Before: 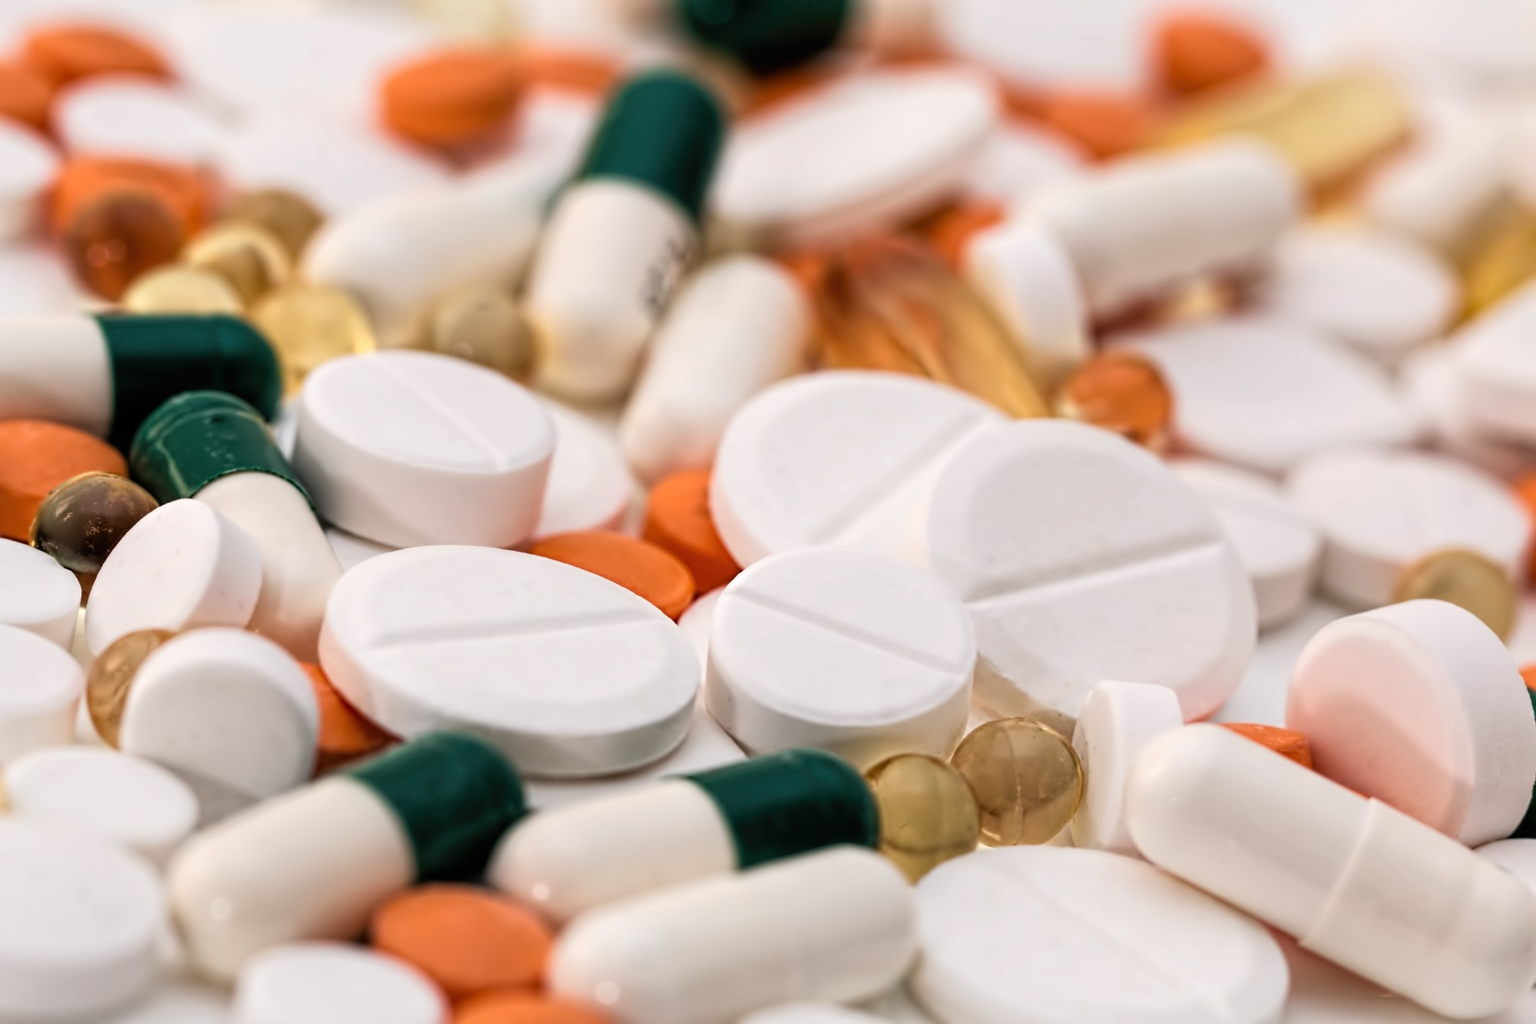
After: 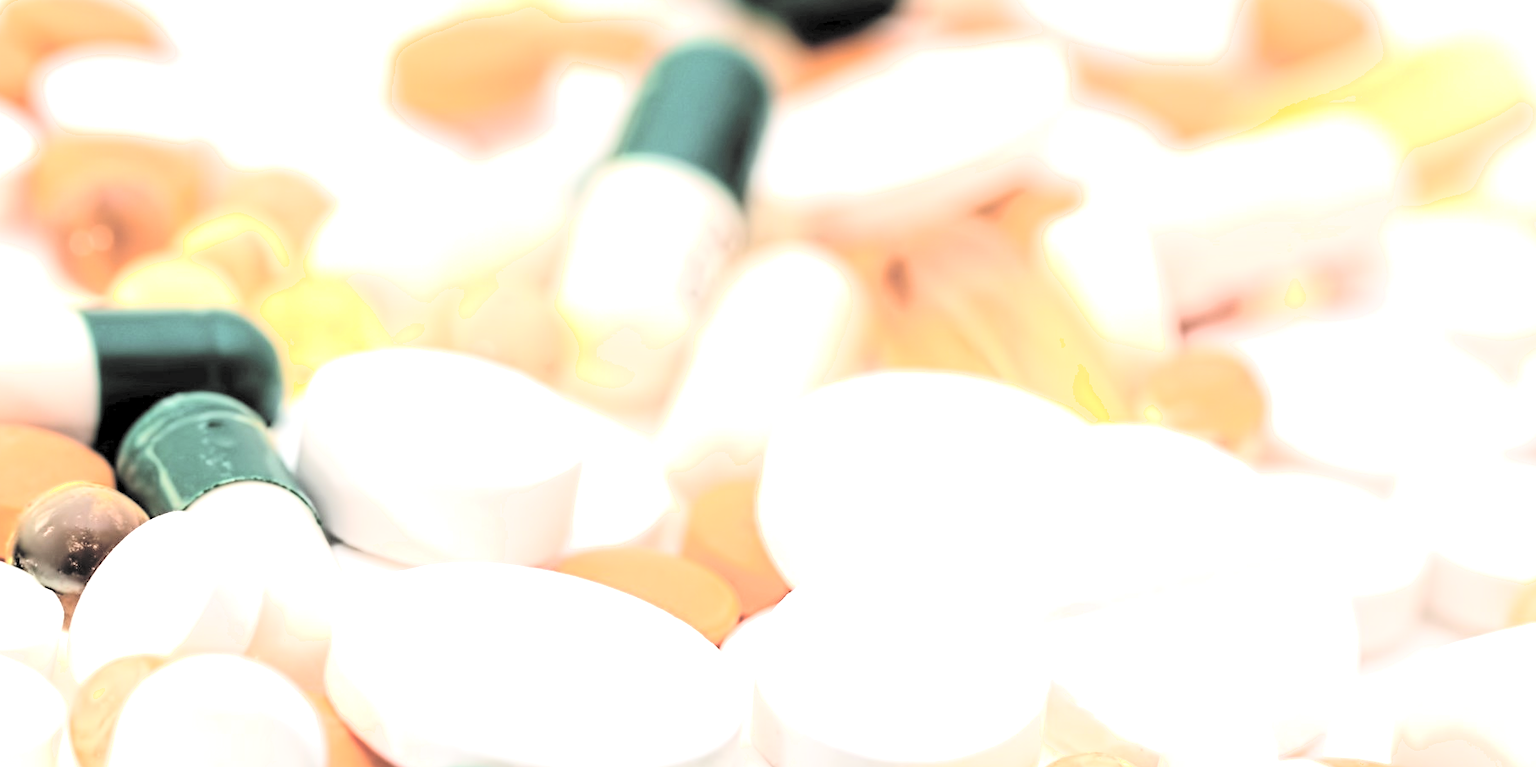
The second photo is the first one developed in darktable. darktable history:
contrast brightness saturation: brightness 0.992
crop: left 1.583%, top 3.415%, right 7.643%, bottom 28.498%
levels: levels [0.182, 0.542, 0.902]
shadows and highlights: shadows -1.72, highlights 40.14
